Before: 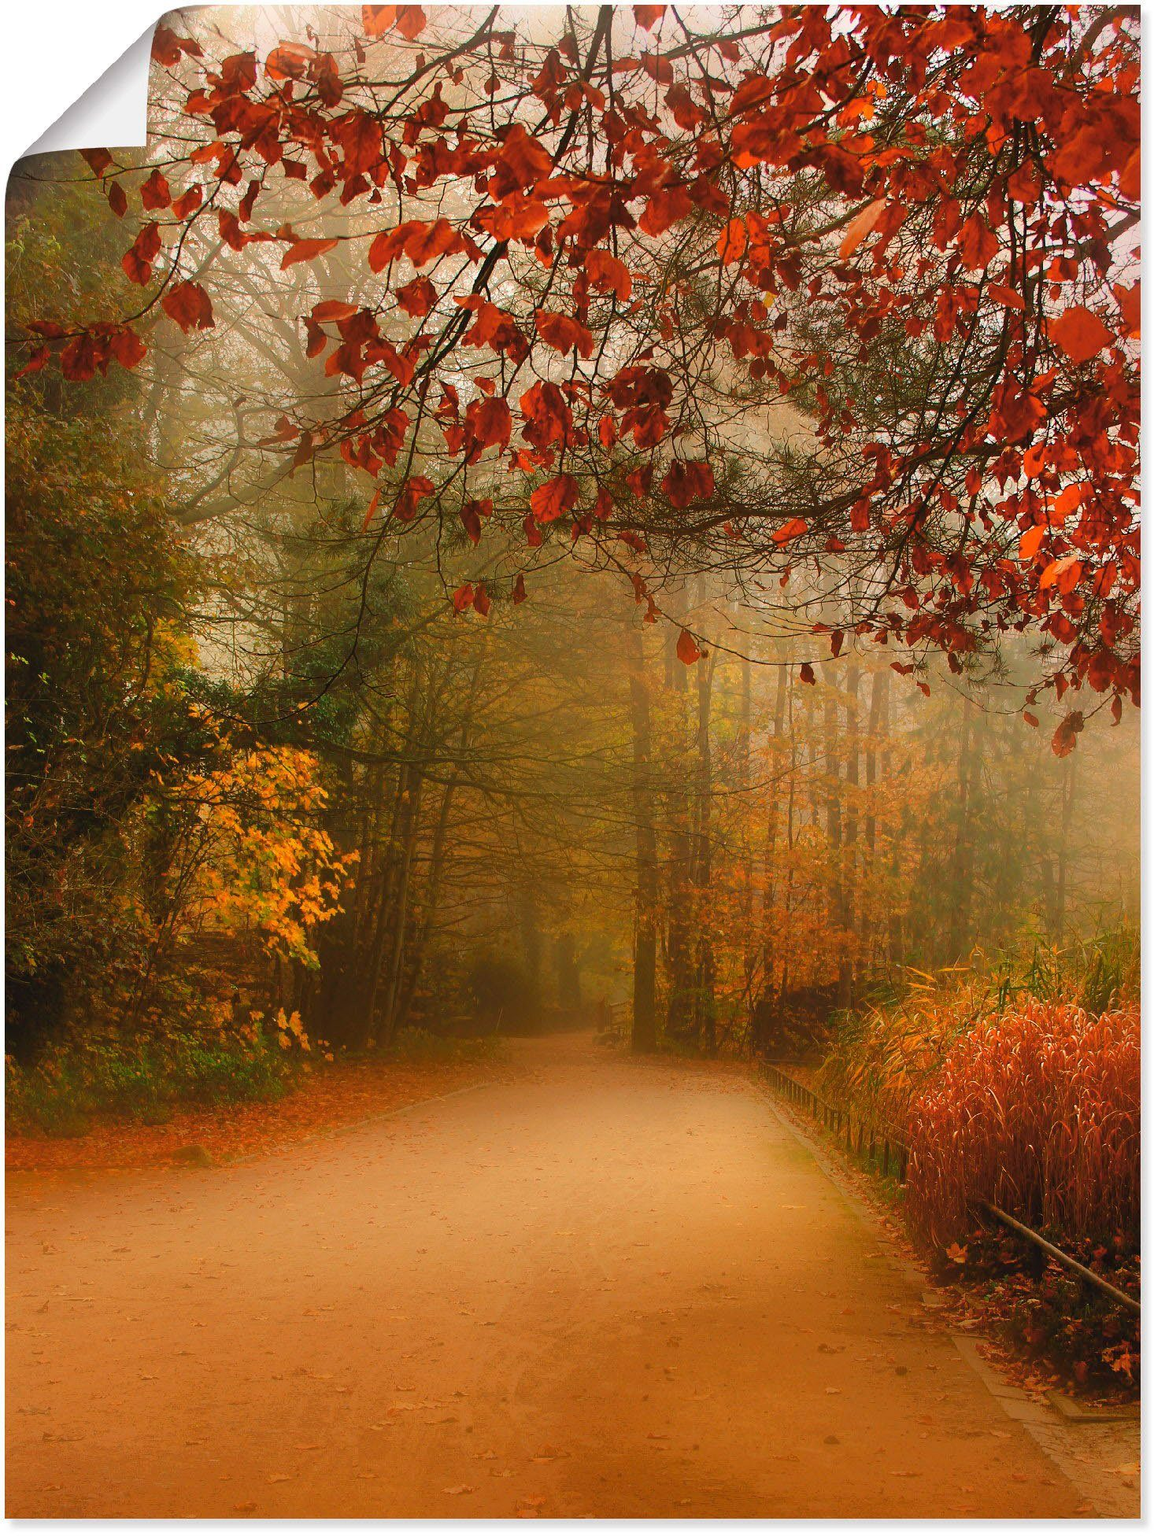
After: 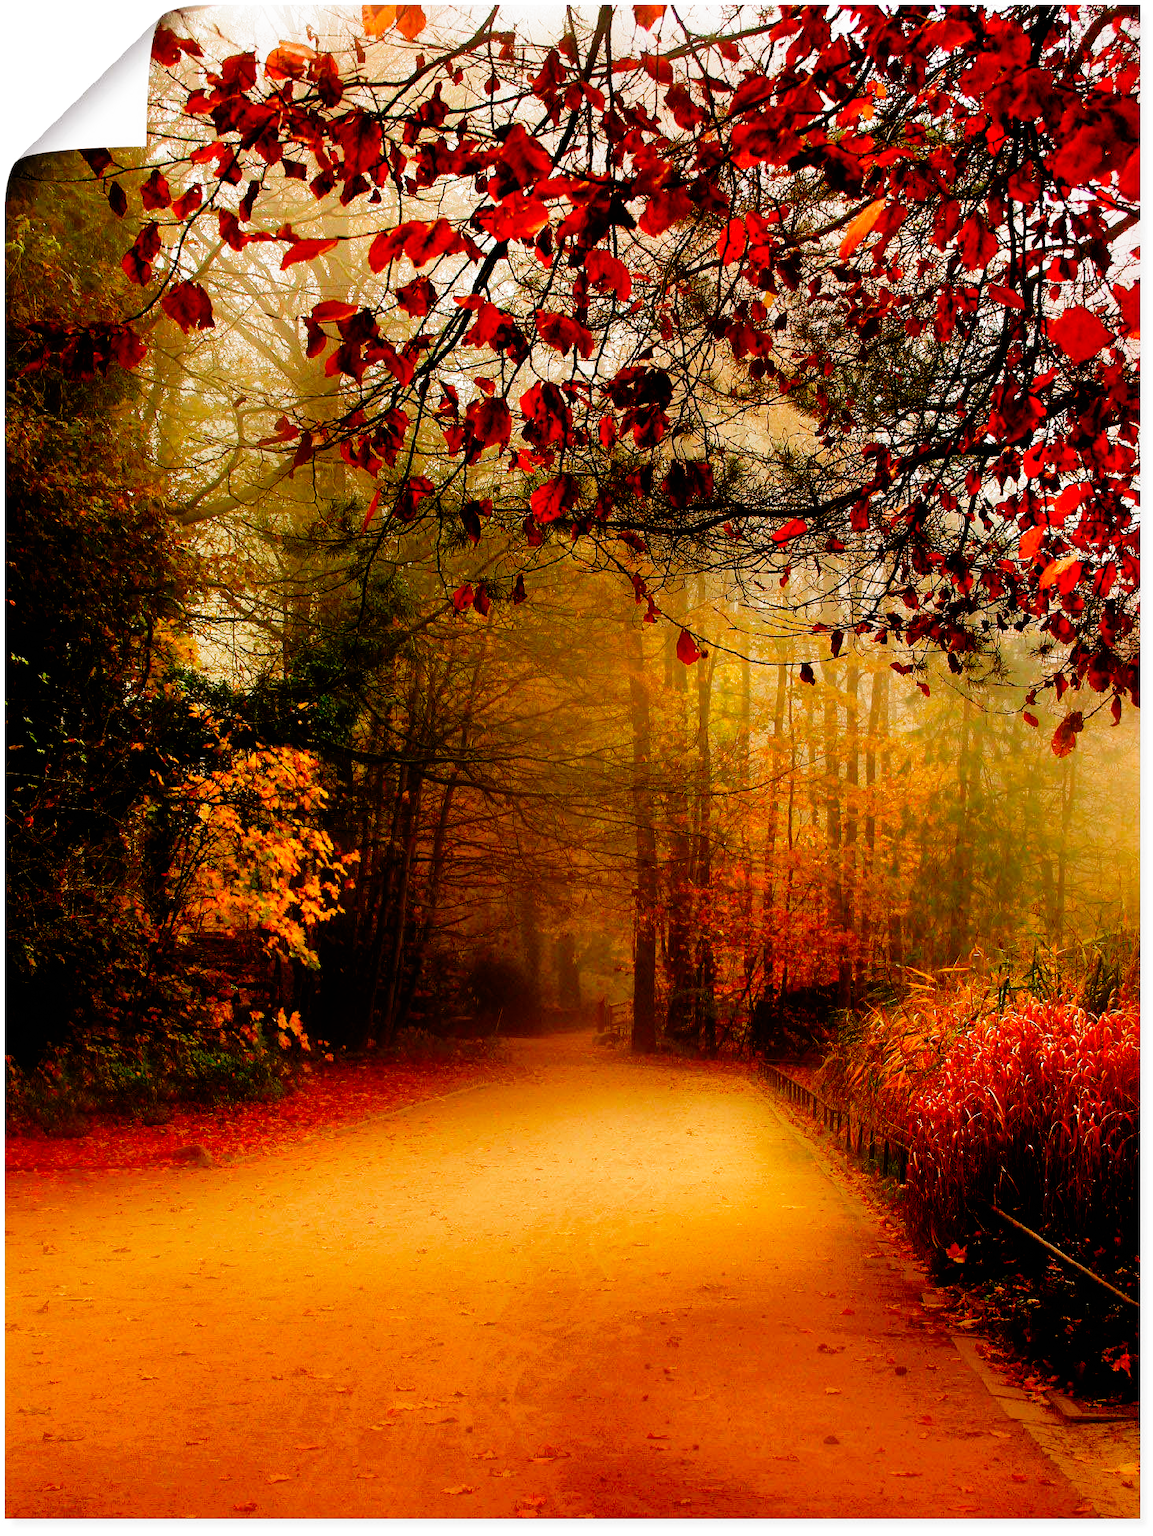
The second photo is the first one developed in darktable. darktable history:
filmic rgb: black relative exposure -3.78 EV, white relative exposure 2.38 EV, threshold 5.96 EV, dynamic range scaling -49.84%, hardness 3.43, latitude 30.97%, contrast 1.788, add noise in highlights 0.001, preserve chrominance no, color science v3 (2019), use custom middle-gray values true, contrast in highlights soft, enable highlight reconstruction true
